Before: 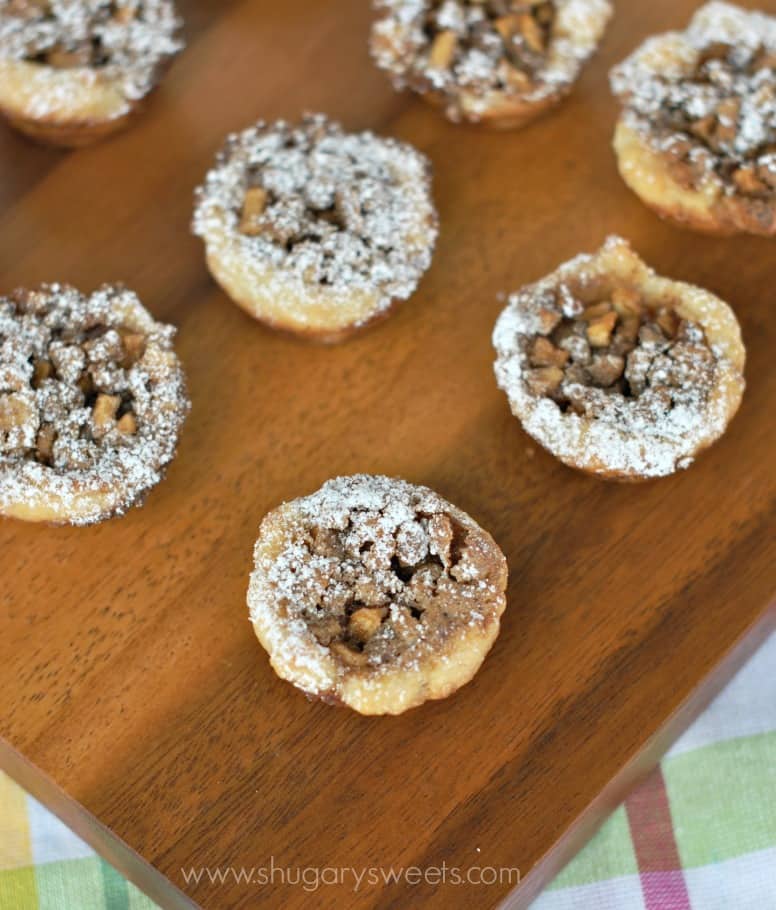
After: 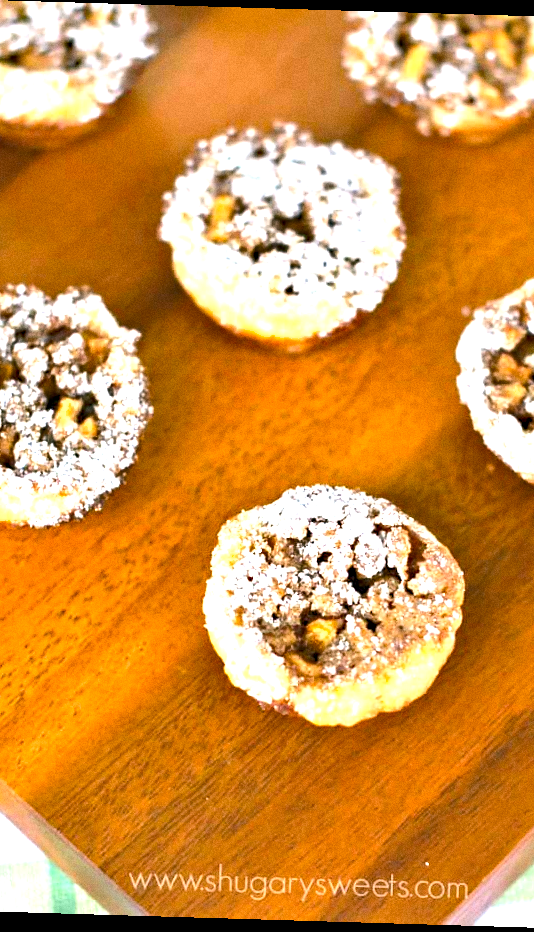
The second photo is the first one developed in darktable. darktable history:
exposure: exposure 1.5 EV, compensate highlight preservation false
crop and rotate: left 6.617%, right 26.717%
grain: coarseness 0.47 ISO
haze removal: compatibility mode true, adaptive false
color balance rgb: shadows lift › chroma 2%, shadows lift › hue 217.2°, power › chroma 0.25%, power › hue 60°, highlights gain › chroma 1.5%, highlights gain › hue 309.6°, global offset › luminance -0.25%, perceptual saturation grading › global saturation 15%, global vibrance 15%
shadows and highlights: shadows 53, soften with gaussian
rotate and perspective: rotation 1.72°, automatic cropping off
